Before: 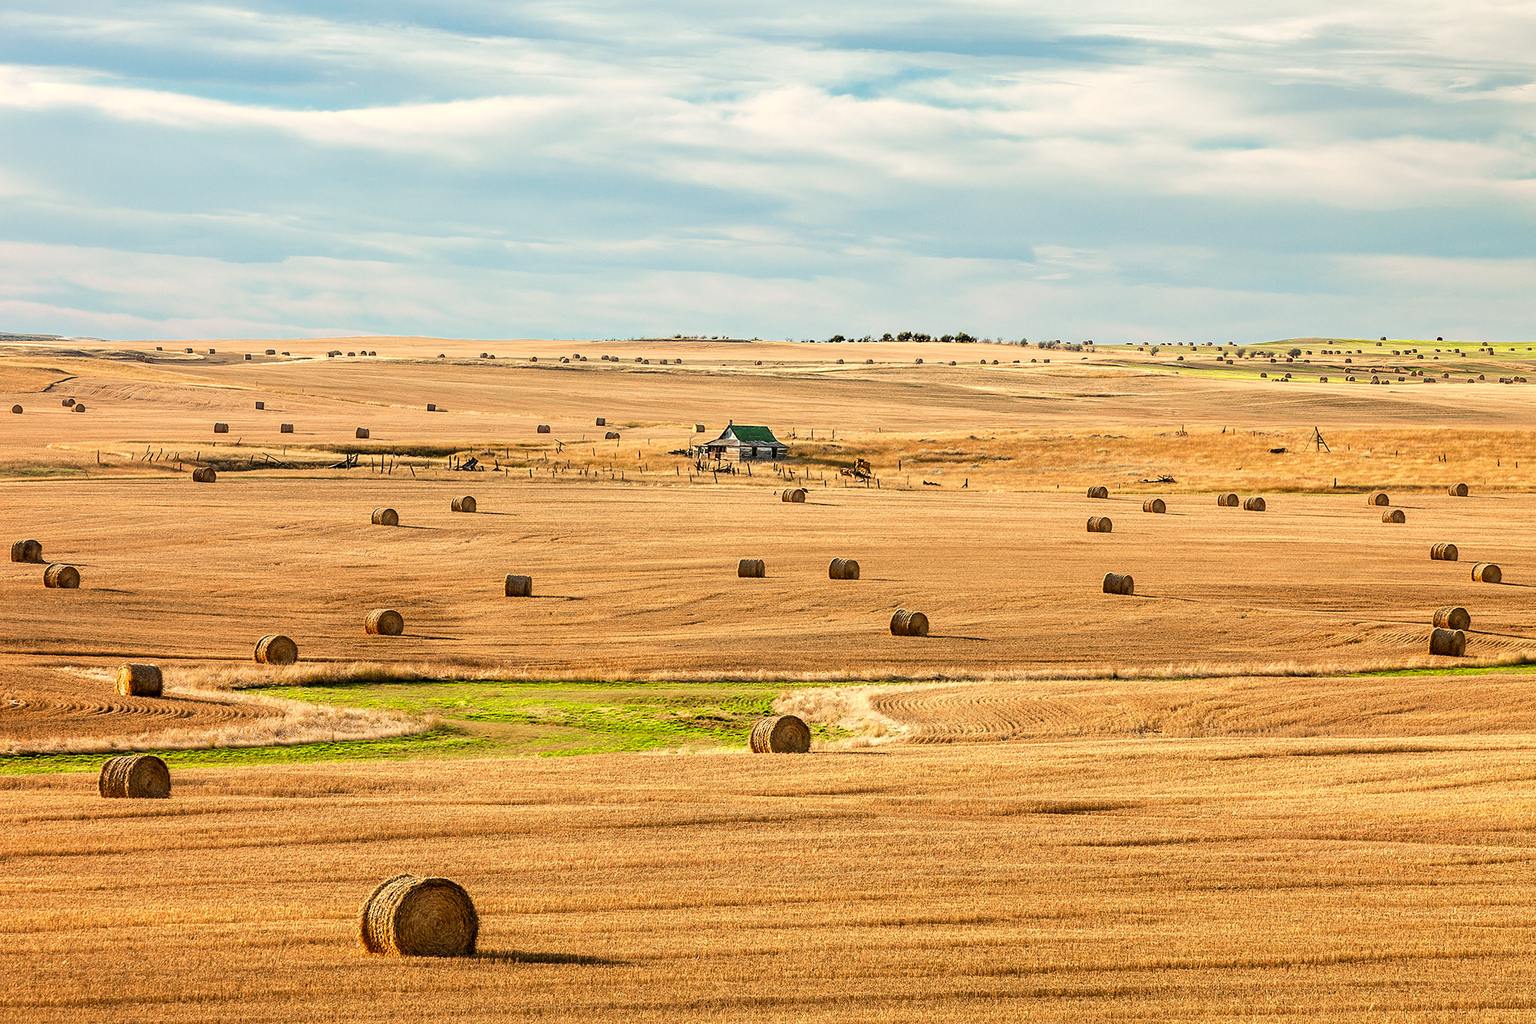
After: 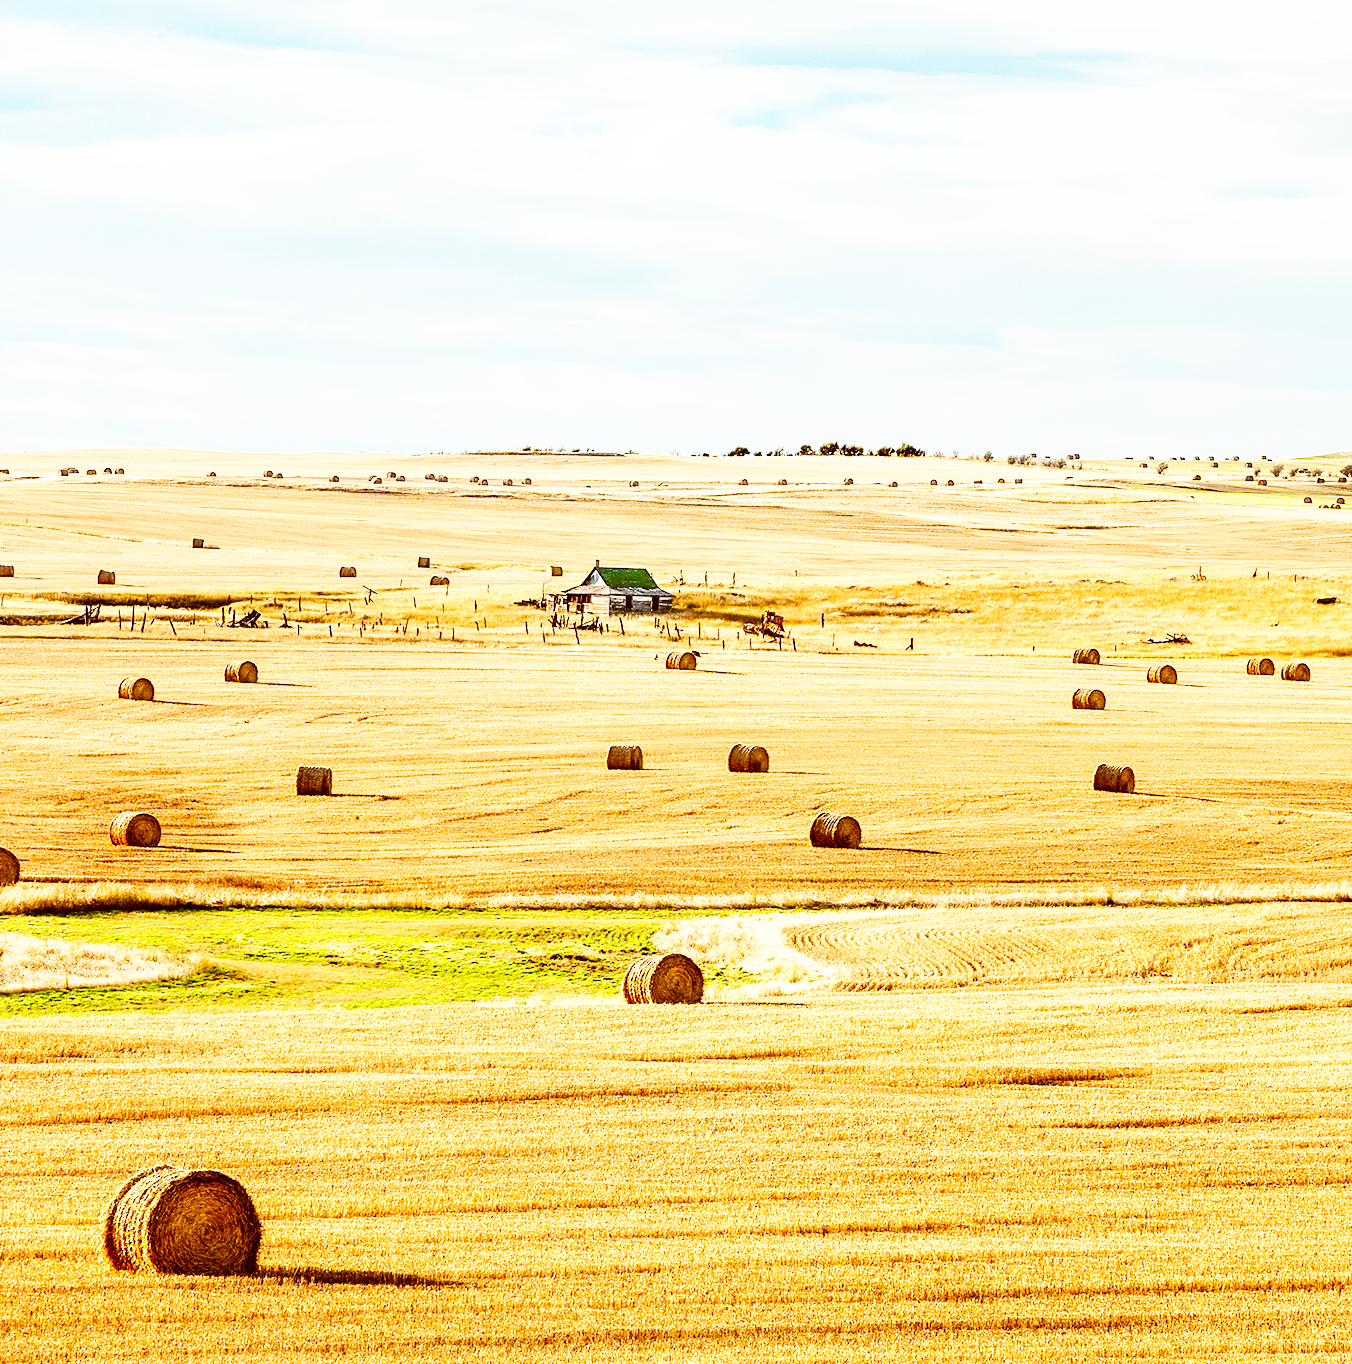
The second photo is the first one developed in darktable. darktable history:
crop and rotate: left 18.442%, right 15.508%
color balance: lift [1, 1.015, 1.004, 0.985], gamma [1, 0.958, 0.971, 1.042], gain [1, 0.956, 0.977, 1.044]
base curve: curves: ch0 [(0, 0) (0.007, 0.004) (0.027, 0.03) (0.046, 0.07) (0.207, 0.54) (0.442, 0.872) (0.673, 0.972) (1, 1)], preserve colors none
